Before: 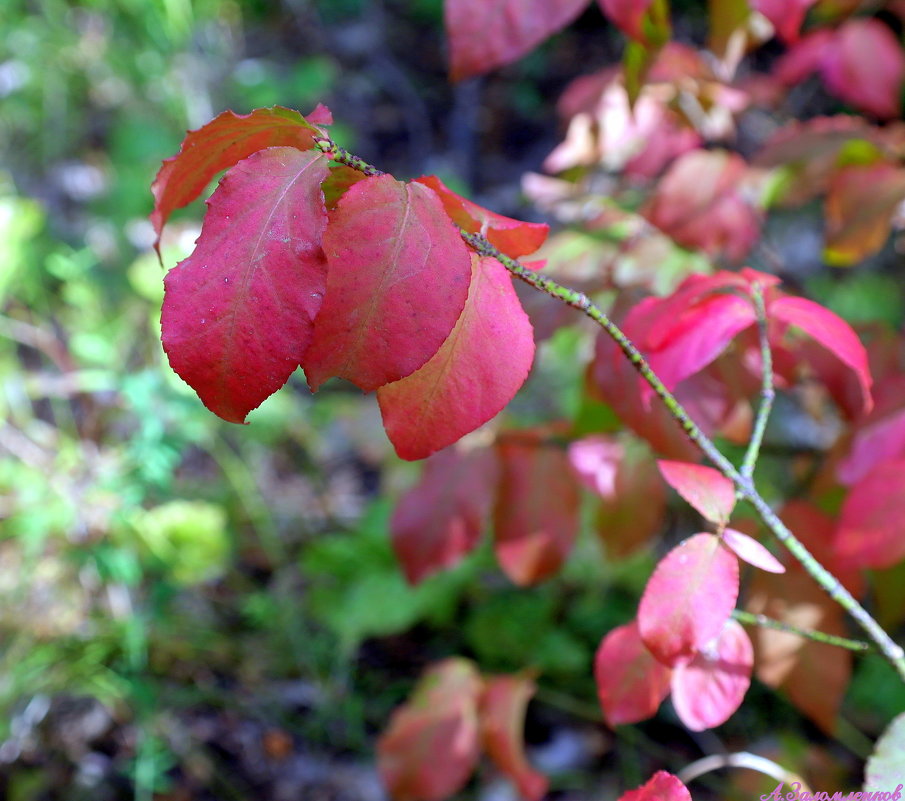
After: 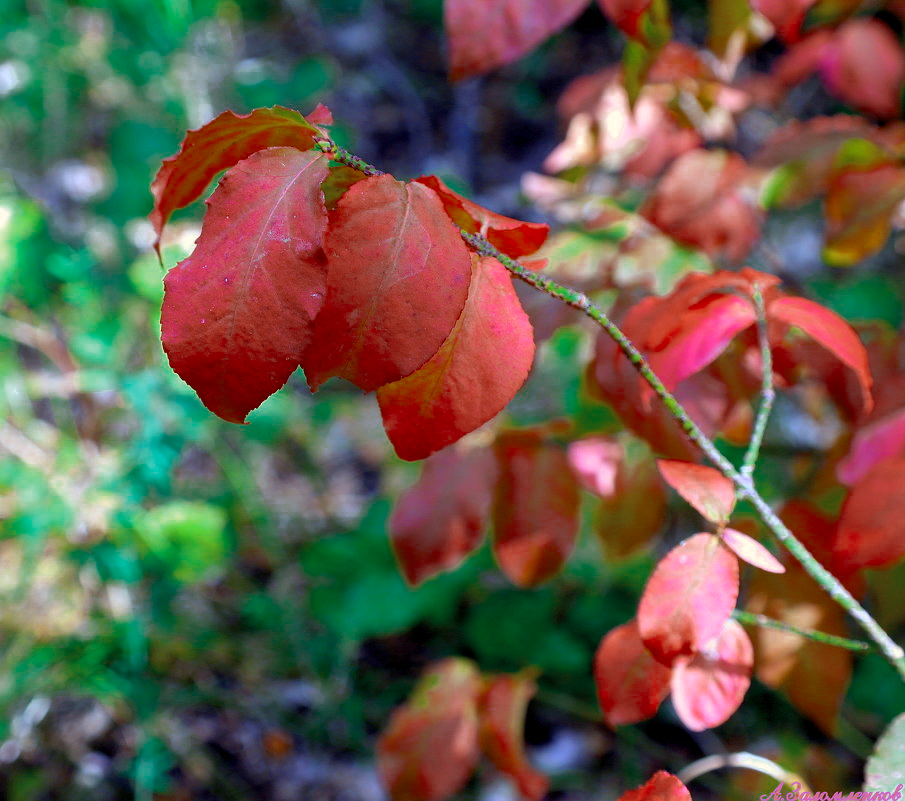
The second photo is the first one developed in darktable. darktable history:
color zones: curves: ch0 [(0, 0.5) (0.125, 0.4) (0.25, 0.5) (0.375, 0.4) (0.5, 0.4) (0.625, 0.6) (0.75, 0.6) (0.875, 0.5)]; ch1 [(0, 0.35) (0.125, 0.45) (0.25, 0.35) (0.375, 0.35) (0.5, 0.35) (0.625, 0.35) (0.75, 0.45) (0.875, 0.35)]; ch2 [(0, 0.6) (0.125, 0.5) (0.25, 0.5) (0.375, 0.6) (0.5, 0.6) (0.625, 0.5) (0.75, 0.5) (0.875, 0.5)]
color balance rgb: shadows lift › luminance -4.936%, shadows lift › chroma 1.111%, shadows lift › hue 218.42°, highlights gain › chroma 3.101%, highlights gain › hue 78.44°, perceptual saturation grading › global saturation 50.588%, global vibrance 20%
